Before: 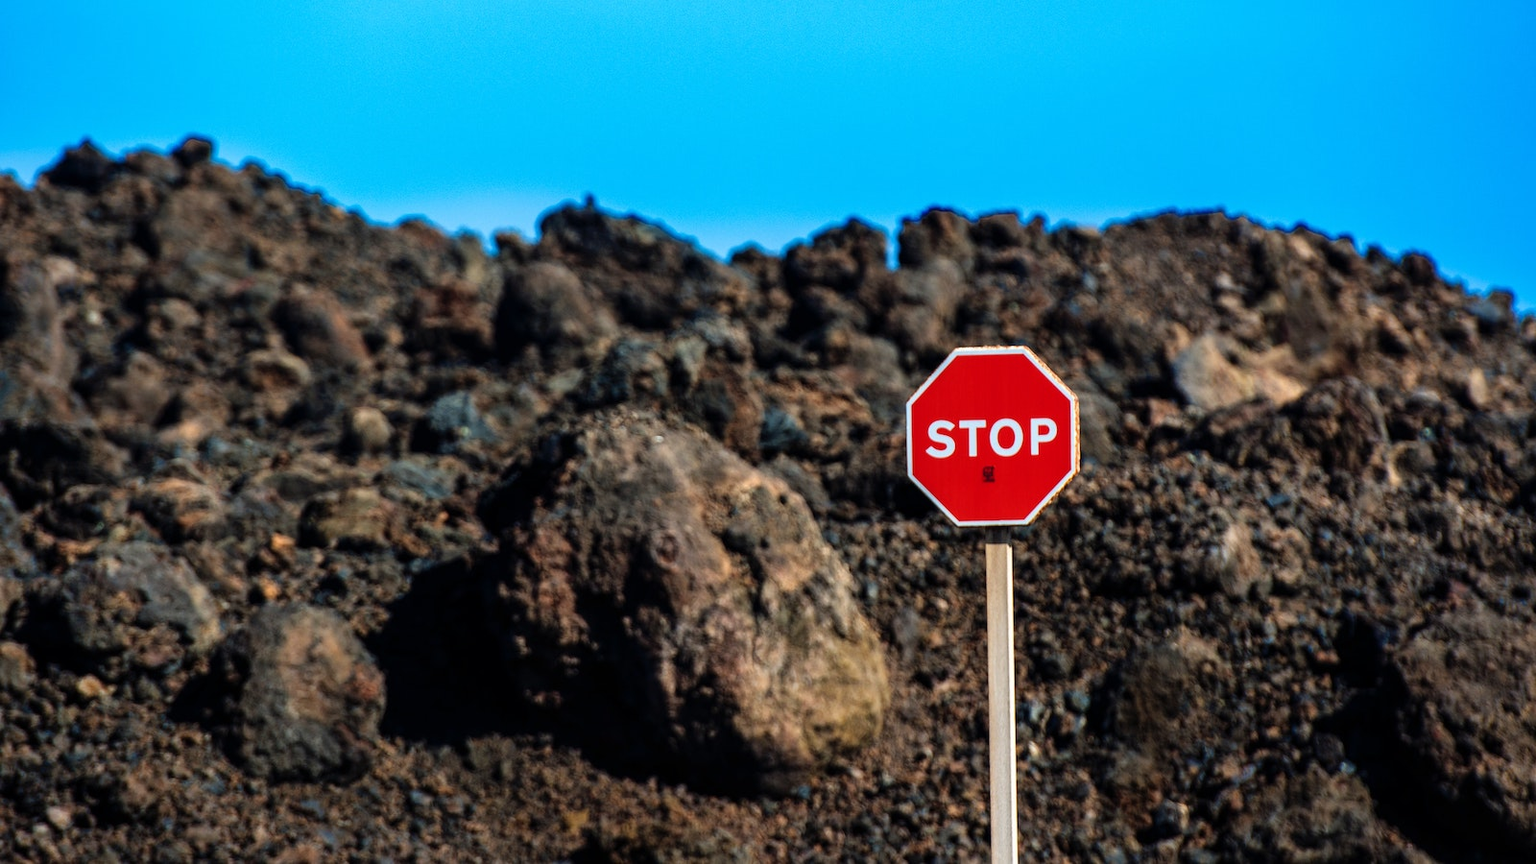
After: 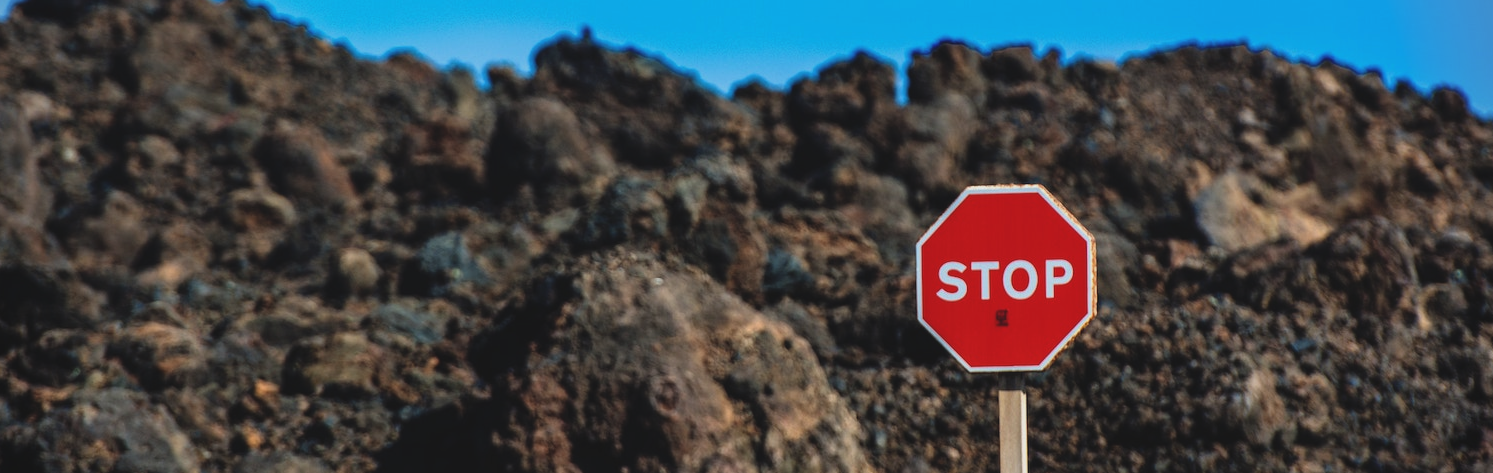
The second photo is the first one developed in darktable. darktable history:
exposure: black level correction -0.035, exposure -0.498 EV, compensate exposure bias true, compensate highlight preservation false
vignetting: fall-off start 91.2%
crop: left 1.772%, top 19.569%, right 4.915%, bottom 27.784%
base curve: curves: ch0 [(0.017, 0) (0.425, 0.441) (0.844, 0.933) (1, 1)], preserve colors none
